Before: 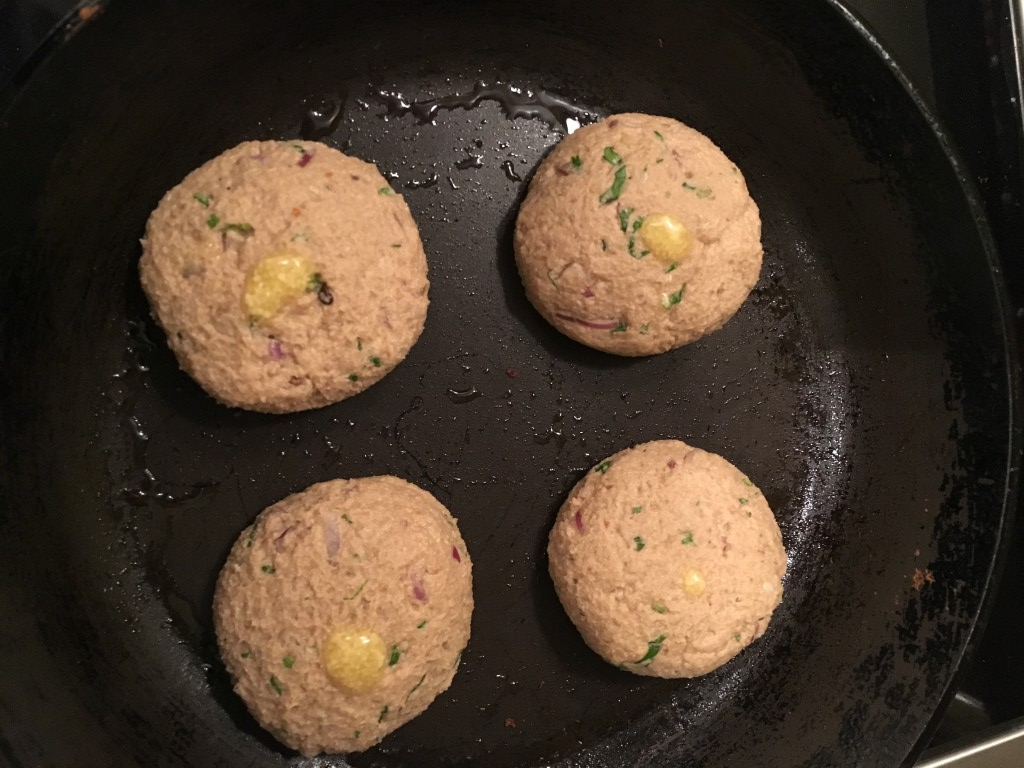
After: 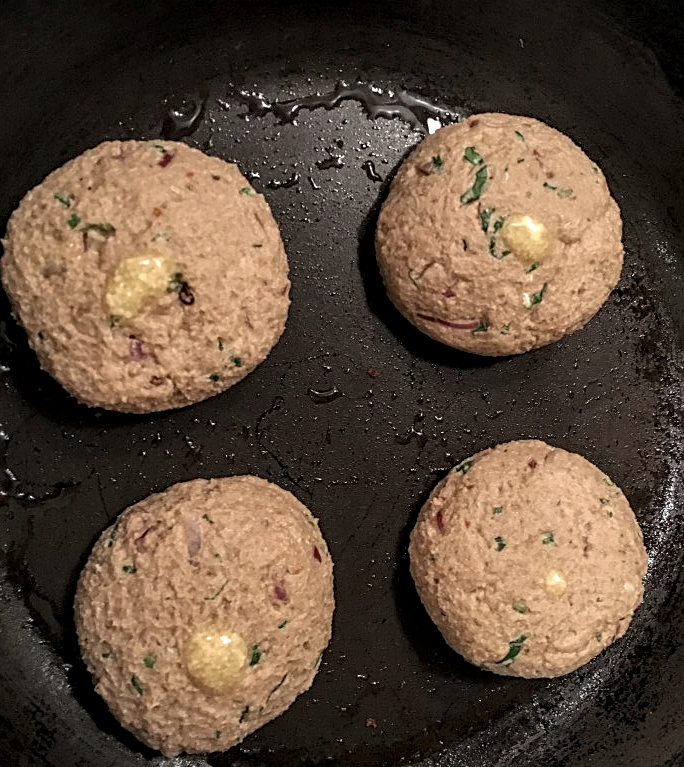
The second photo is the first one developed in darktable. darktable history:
shadows and highlights: shadows 25.01, highlights -25.1
sharpen: amount 0.499
crop and rotate: left 13.649%, right 19.529%
tone equalizer: edges refinement/feathering 500, mask exposure compensation -1.57 EV, preserve details no
color zones: curves: ch0 [(0, 0.5) (0.125, 0.4) (0.25, 0.5) (0.375, 0.4) (0.5, 0.4) (0.625, 0.35) (0.75, 0.35) (0.875, 0.5)]; ch1 [(0, 0.35) (0.125, 0.45) (0.25, 0.35) (0.375, 0.35) (0.5, 0.35) (0.625, 0.35) (0.75, 0.45) (0.875, 0.35)]; ch2 [(0, 0.6) (0.125, 0.5) (0.25, 0.5) (0.375, 0.6) (0.5, 0.6) (0.625, 0.5) (0.75, 0.5) (0.875, 0.5)]
local contrast: highlights 21%, shadows 70%, detail 170%
